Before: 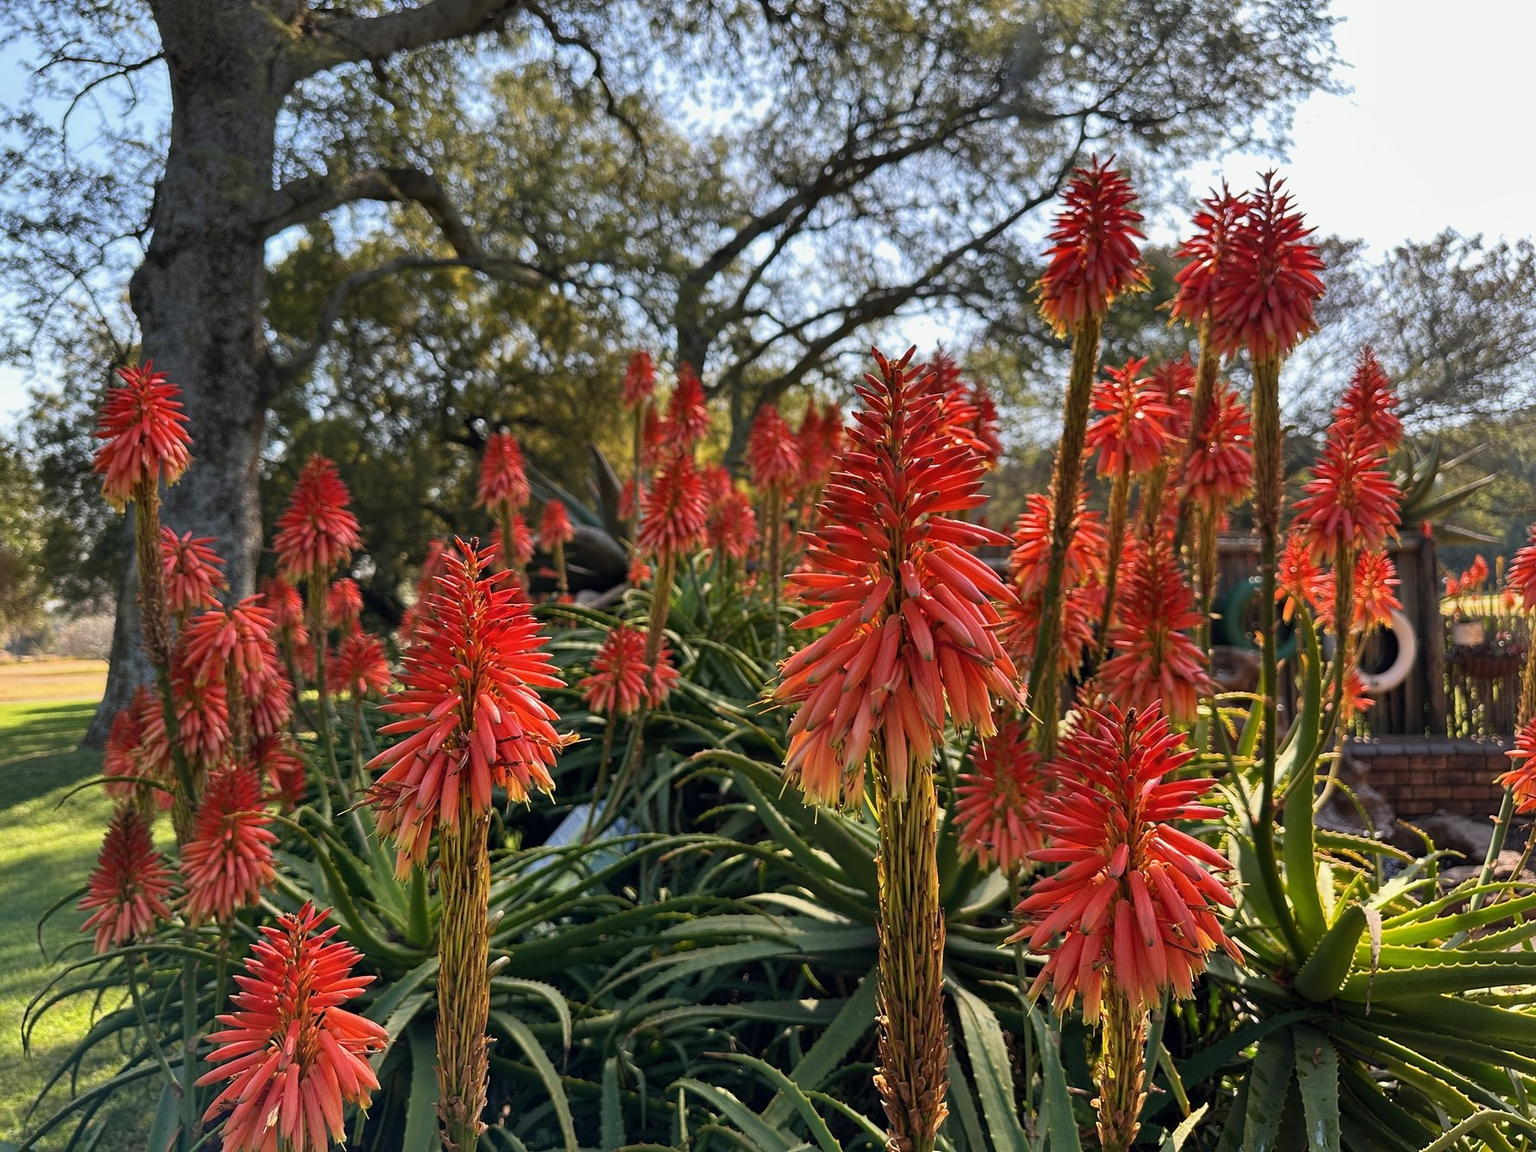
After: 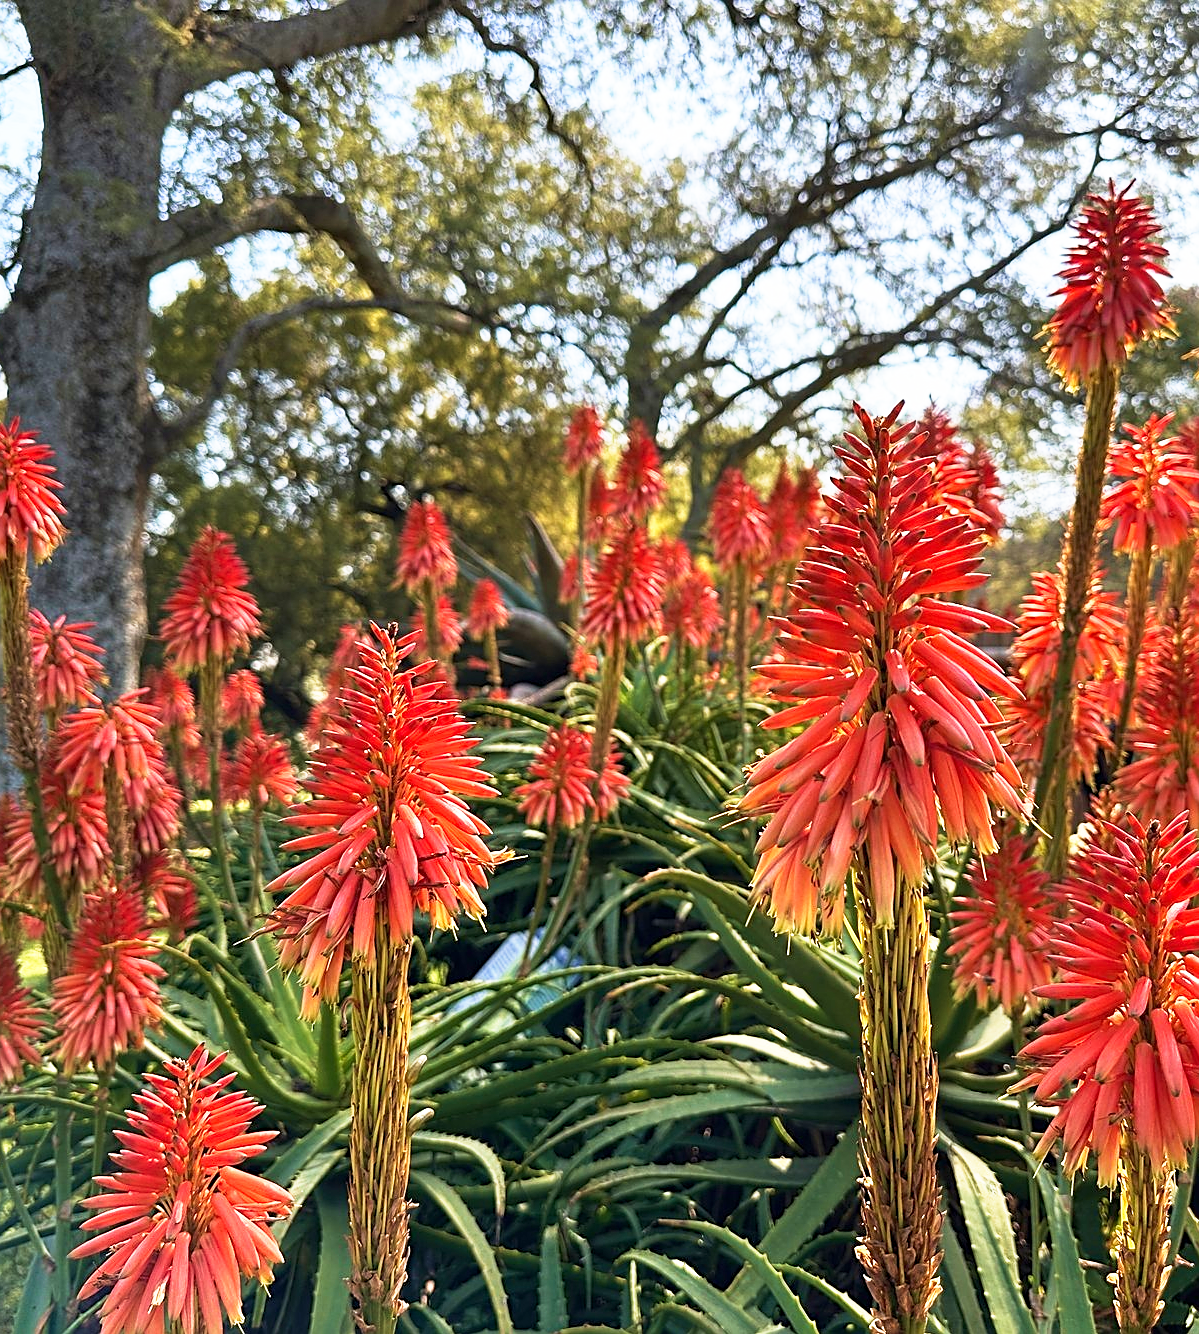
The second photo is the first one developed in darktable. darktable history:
base curve: curves: ch0 [(0, 0) (0.495, 0.917) (1, 1)], preserve colors none
crop and rotate: left 8.86%, right 23.747%
velvia: on, module defaults
sharpen: on, module defaults
